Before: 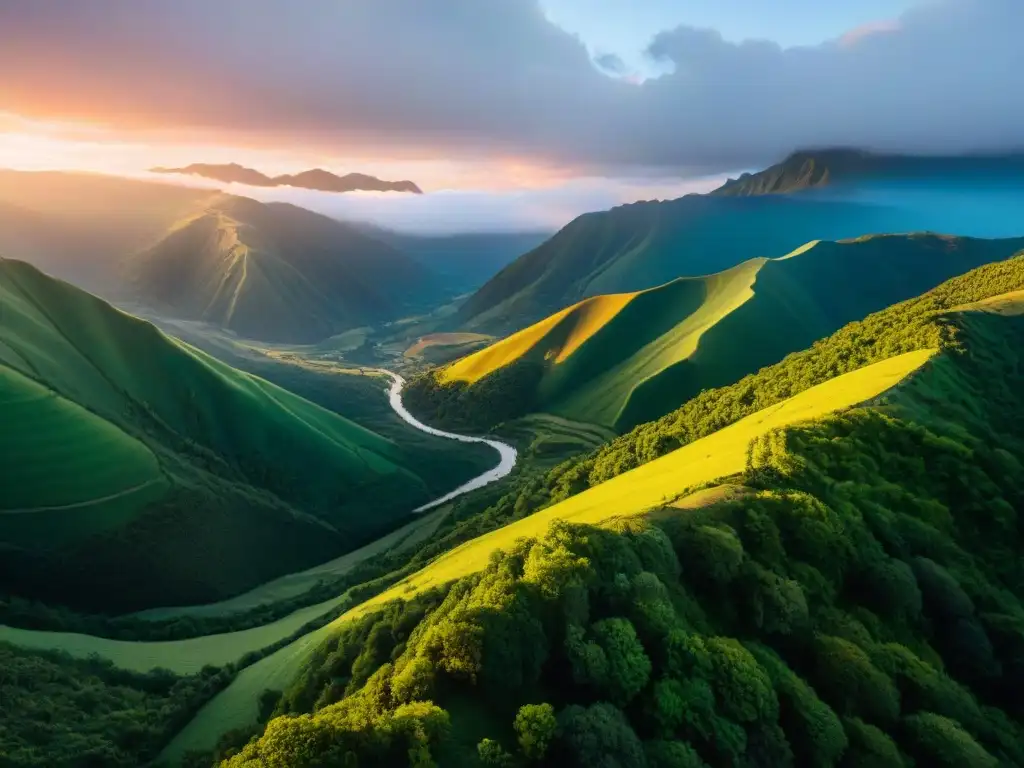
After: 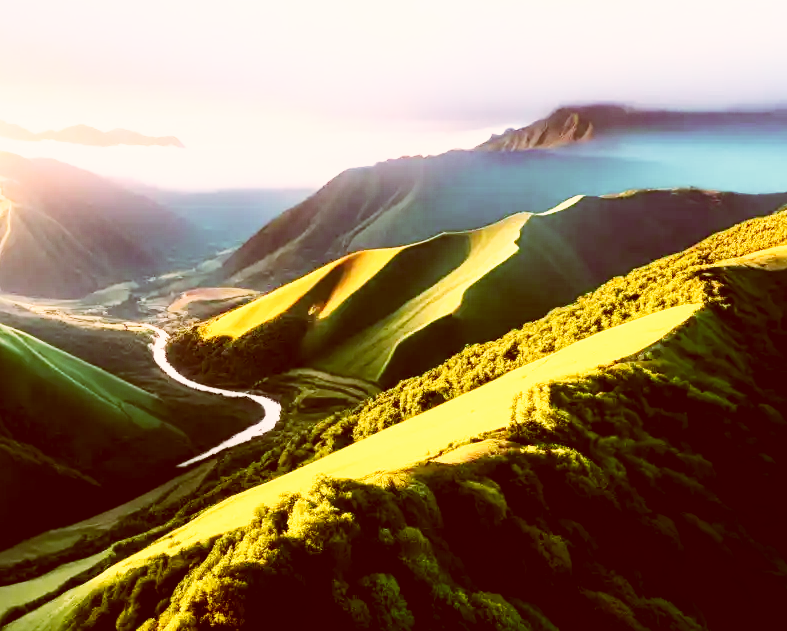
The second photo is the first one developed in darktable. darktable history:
tone equalizer: -8 EV -0.419 EV, -7 EV -0.399 EV, -6 EV -0.323 EV, -5 EV -0.219 EV, -3 EV 0.255 EV, -2 EV 0.353 EV, -1 EV 0.409 EV, +0 EV 0.414 EV, edges refinement/feathering 500, mask exposure compensation -1.57 EV, preserve details no
base curve: curves: ch0 [(0, 0) (0.007, 0.004) (0.027, 0.03) (0.046, 0.07) (0.207, 0.54) (0.442, 0.872) (0.673, 0.972) (1, 1)], preserve colors none
shadows and highlights: shadows -40.77, highlights 64.07, soften with gaussian
color correction: highlights a* 9.28, highlights b* 8.49, shadows a* 39.98, shadows b* 39.9, saturation 0.808
crop: left 23.105%, top 5.879%, bottom 11.831%
